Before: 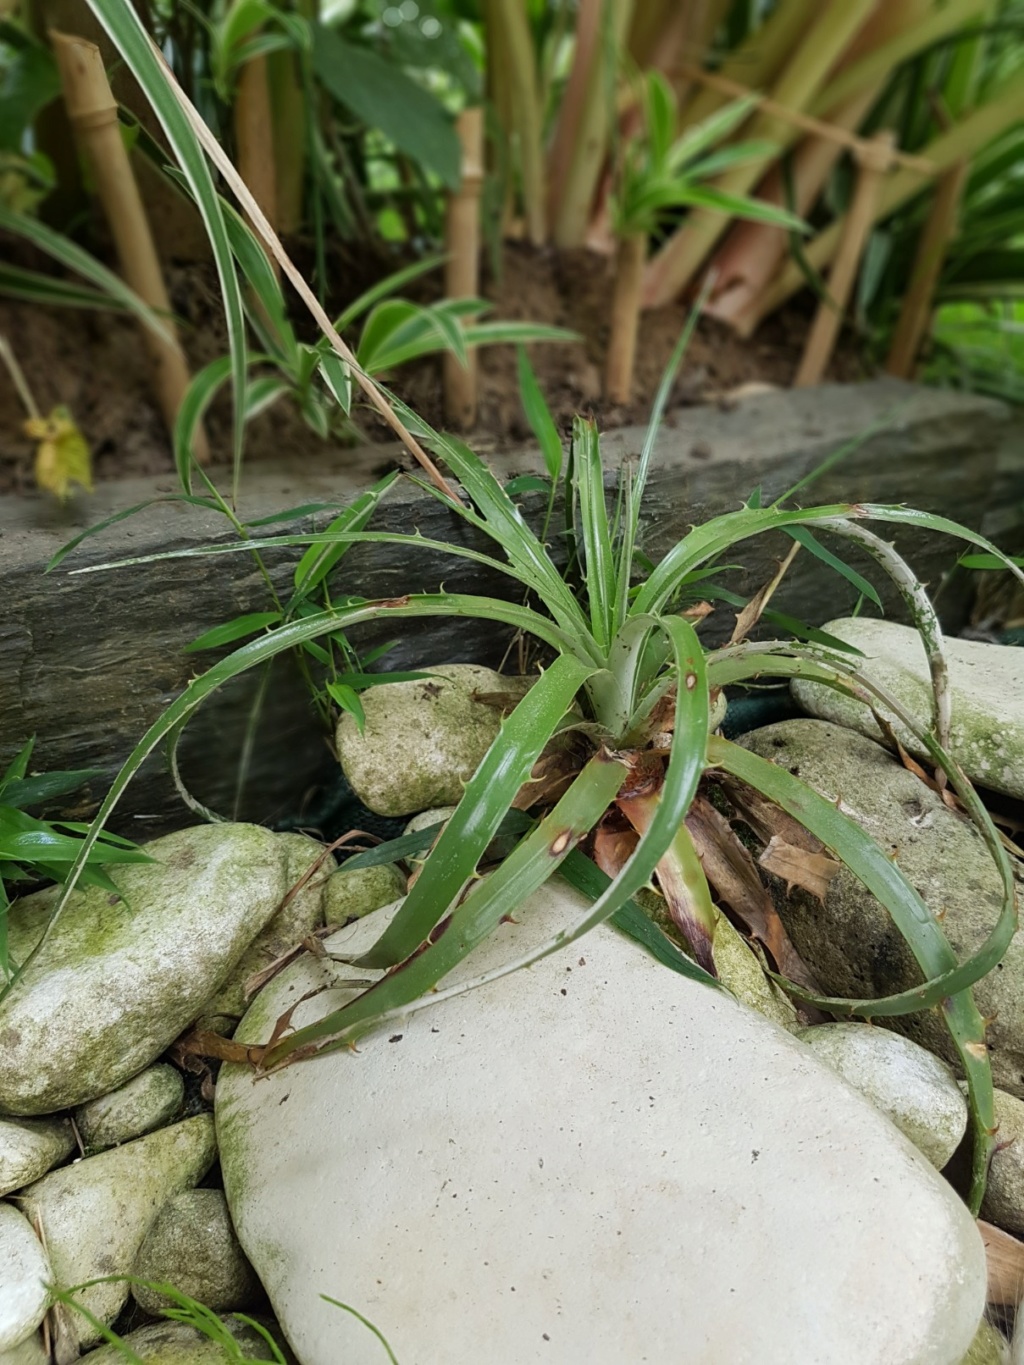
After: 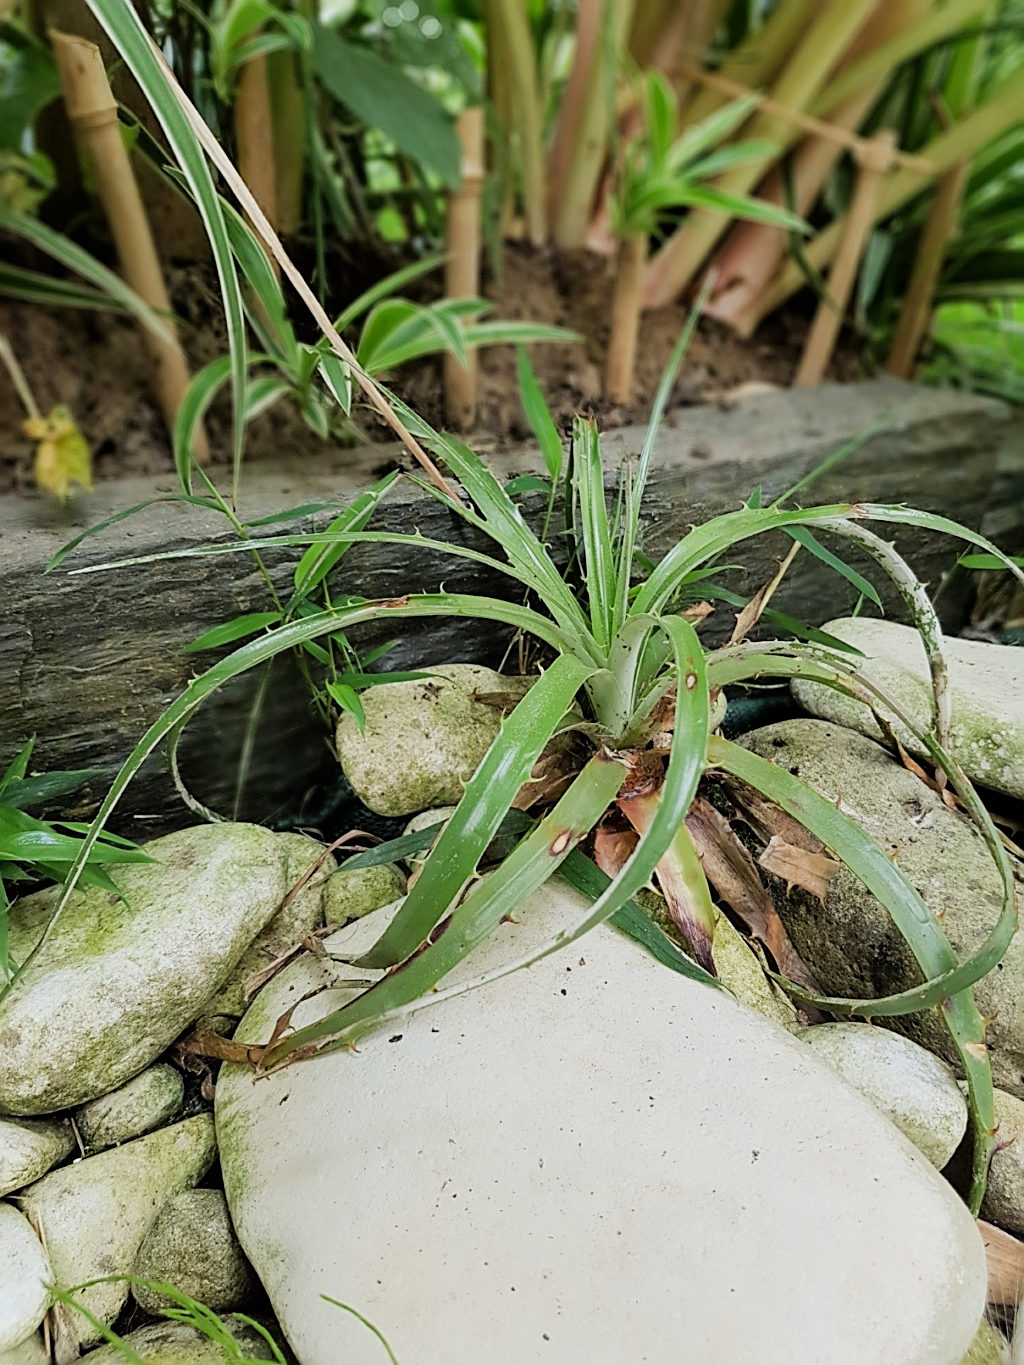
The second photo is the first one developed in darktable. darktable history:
filmic rgb: black relative exposure -7.65 EV, white relative exposure 4.56 EV, hardness 3.61
exposure: exposure 0.641 EV, compensate highlight preservation false
sharpen: amount 0.742
